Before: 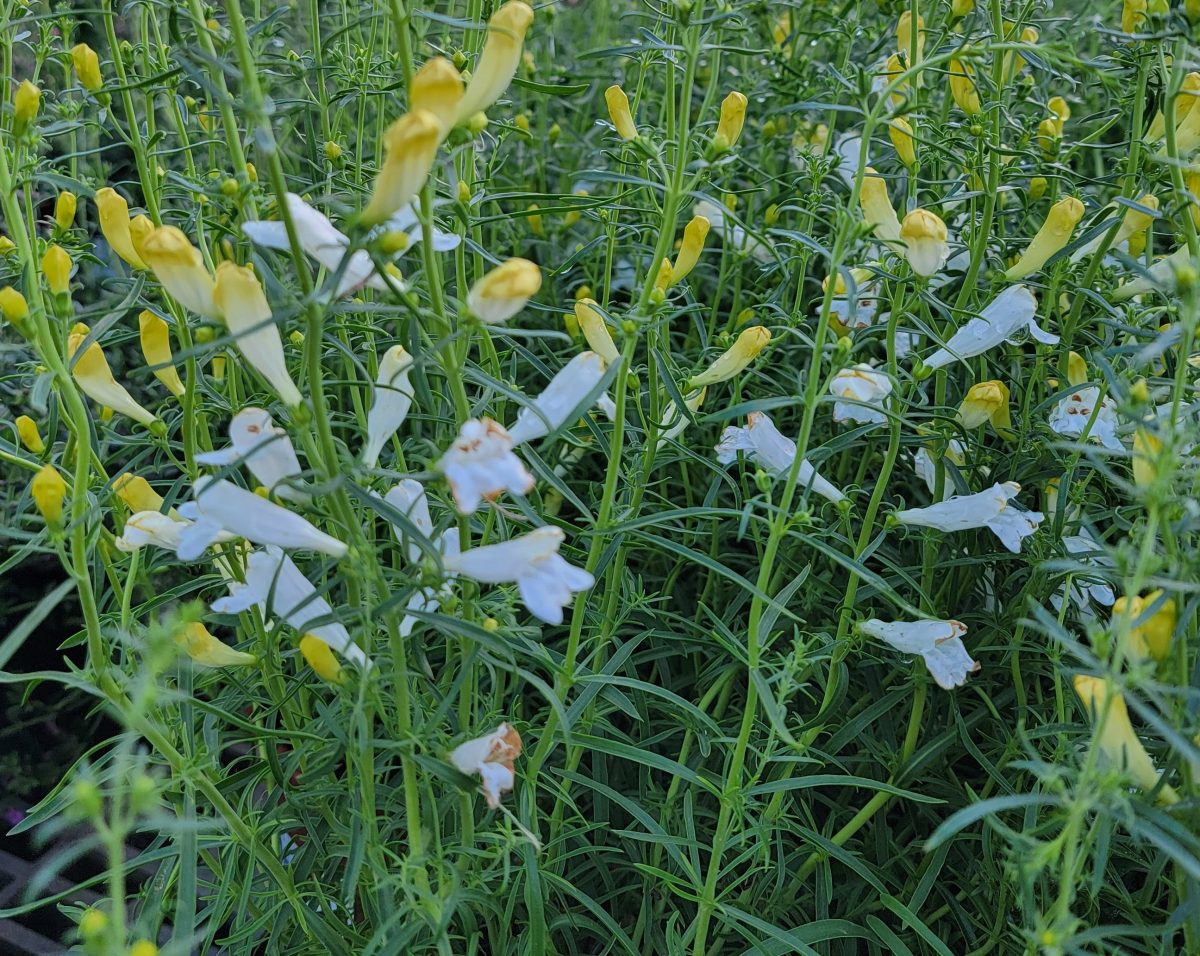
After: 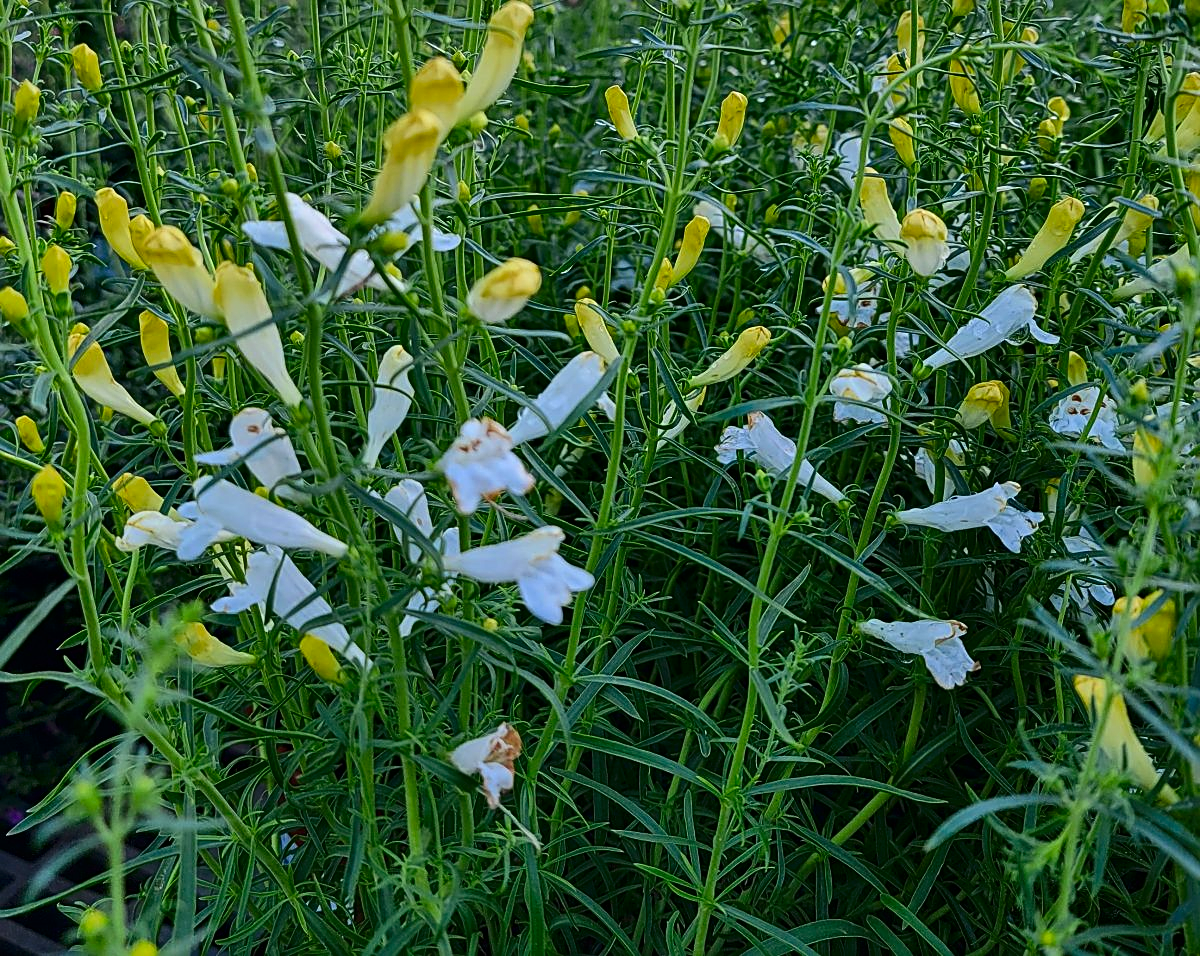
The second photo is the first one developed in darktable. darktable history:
sharpen: on, module defaults
contrast brightness saturation: contrast 0.19, brightness -0.11, saturation 0.21
